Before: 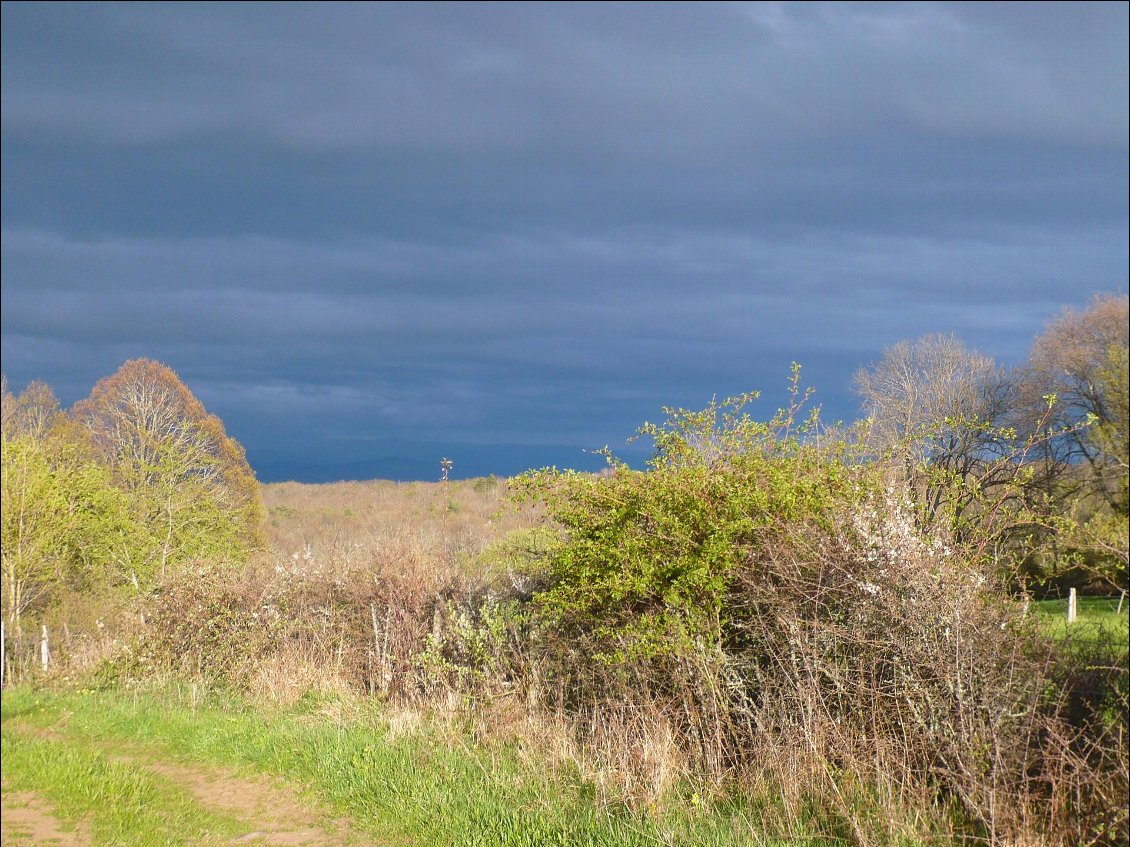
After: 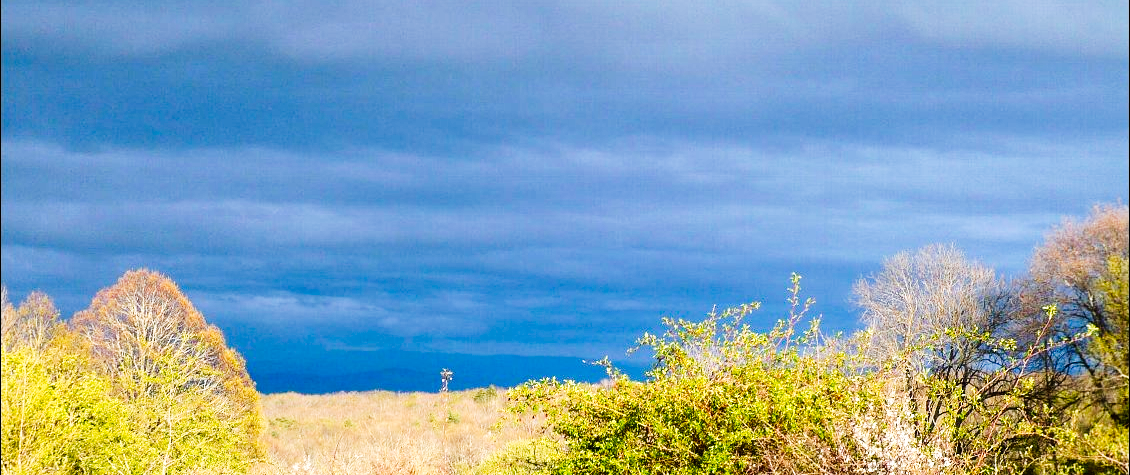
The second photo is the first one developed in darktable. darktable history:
crop and rotate: top 10.605%, bottom 33.274%
tone curve: curves: ch0 [(0, 0) (0.003, 0.002) (0.011, 0.002) (0.025, 0.002) (0.044, 0.002) (0.069, 0.002) (0.1, 0.003) (0.136, 0.008) (0.177, 0.03) (0.224, 0.058) (0.277, 0.139) (0.335, 0.233) (0.399, 0.363) (0.468, 0.506) (0.543, 0.649) (0.623, 0.781) (0.709, 0.88) (0.801, 0.956) (0.898, 0.994) (1, 1)], preserve colors none
